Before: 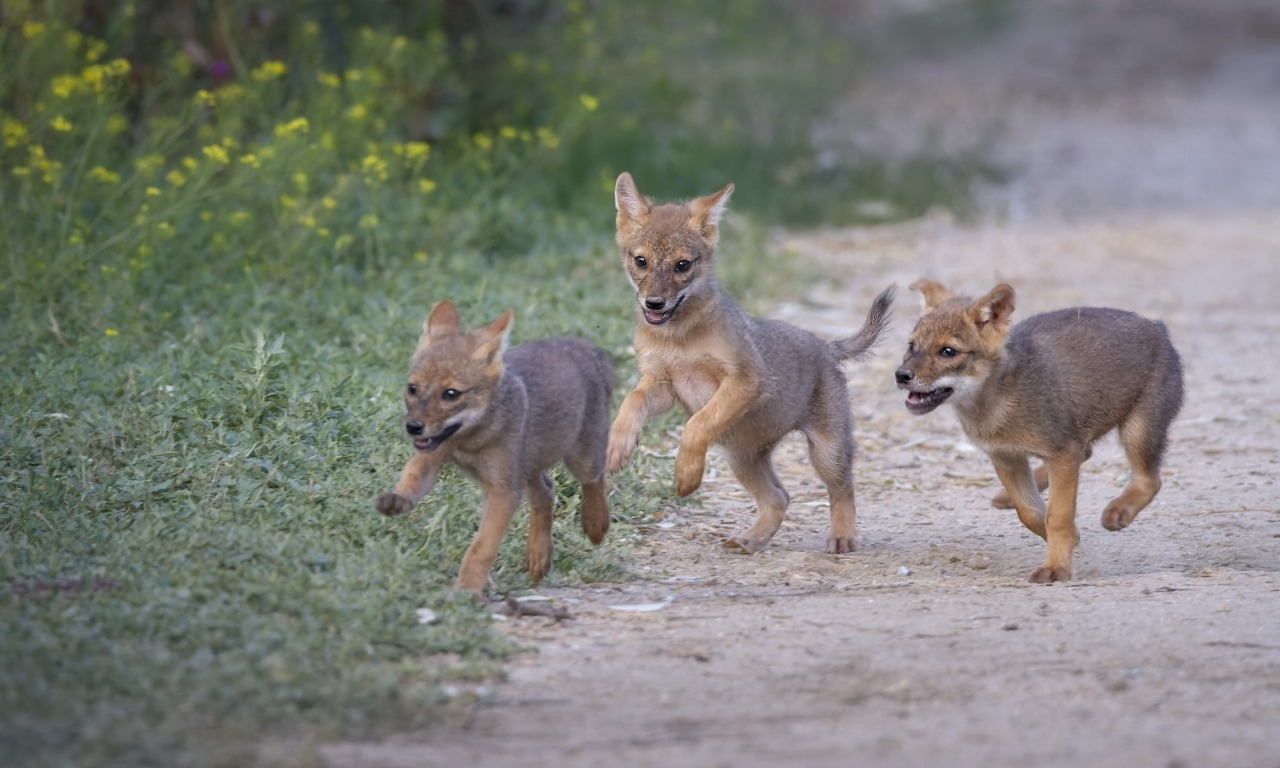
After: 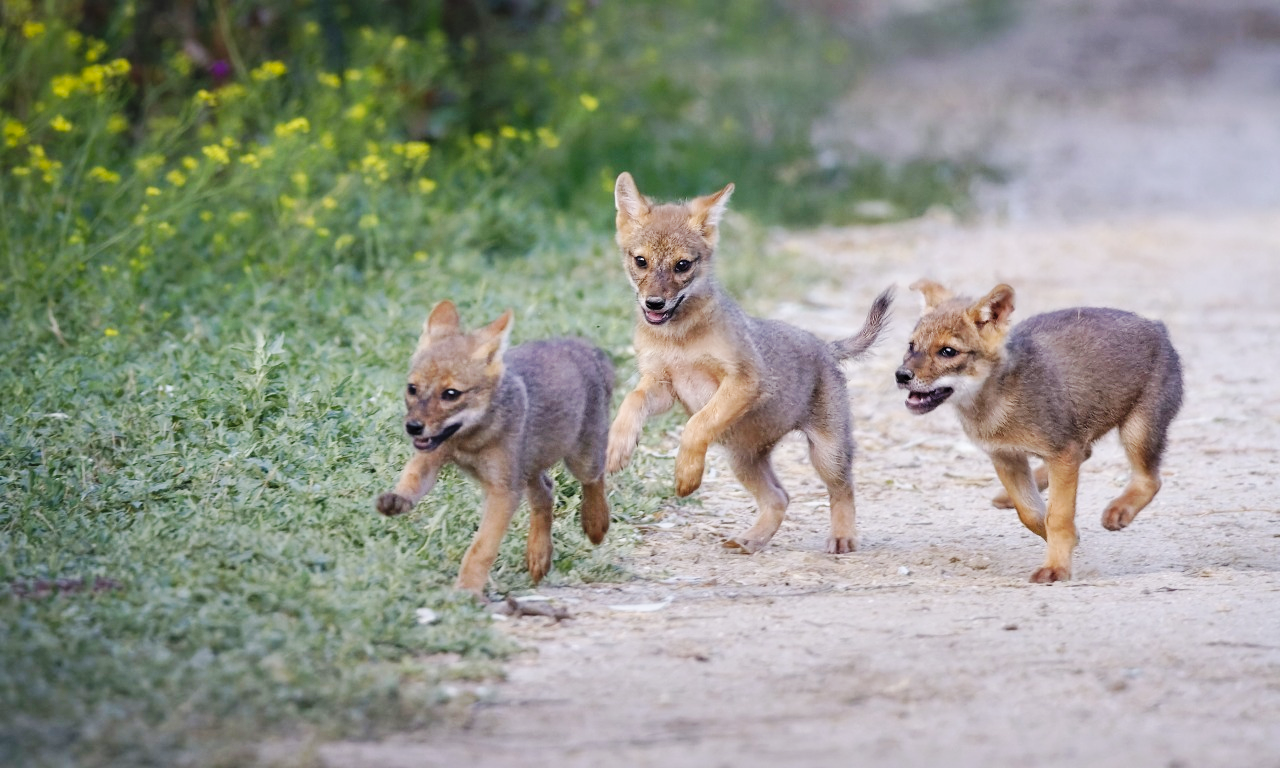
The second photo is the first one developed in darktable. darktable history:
base curve: curves: ch0 [(0, 0) (0.036, 0.025) (0.121, 0.166) (0.206, 0.329) (0.605, 0.79) (1, 1)], exposure shift 0.01, preserve colors none
